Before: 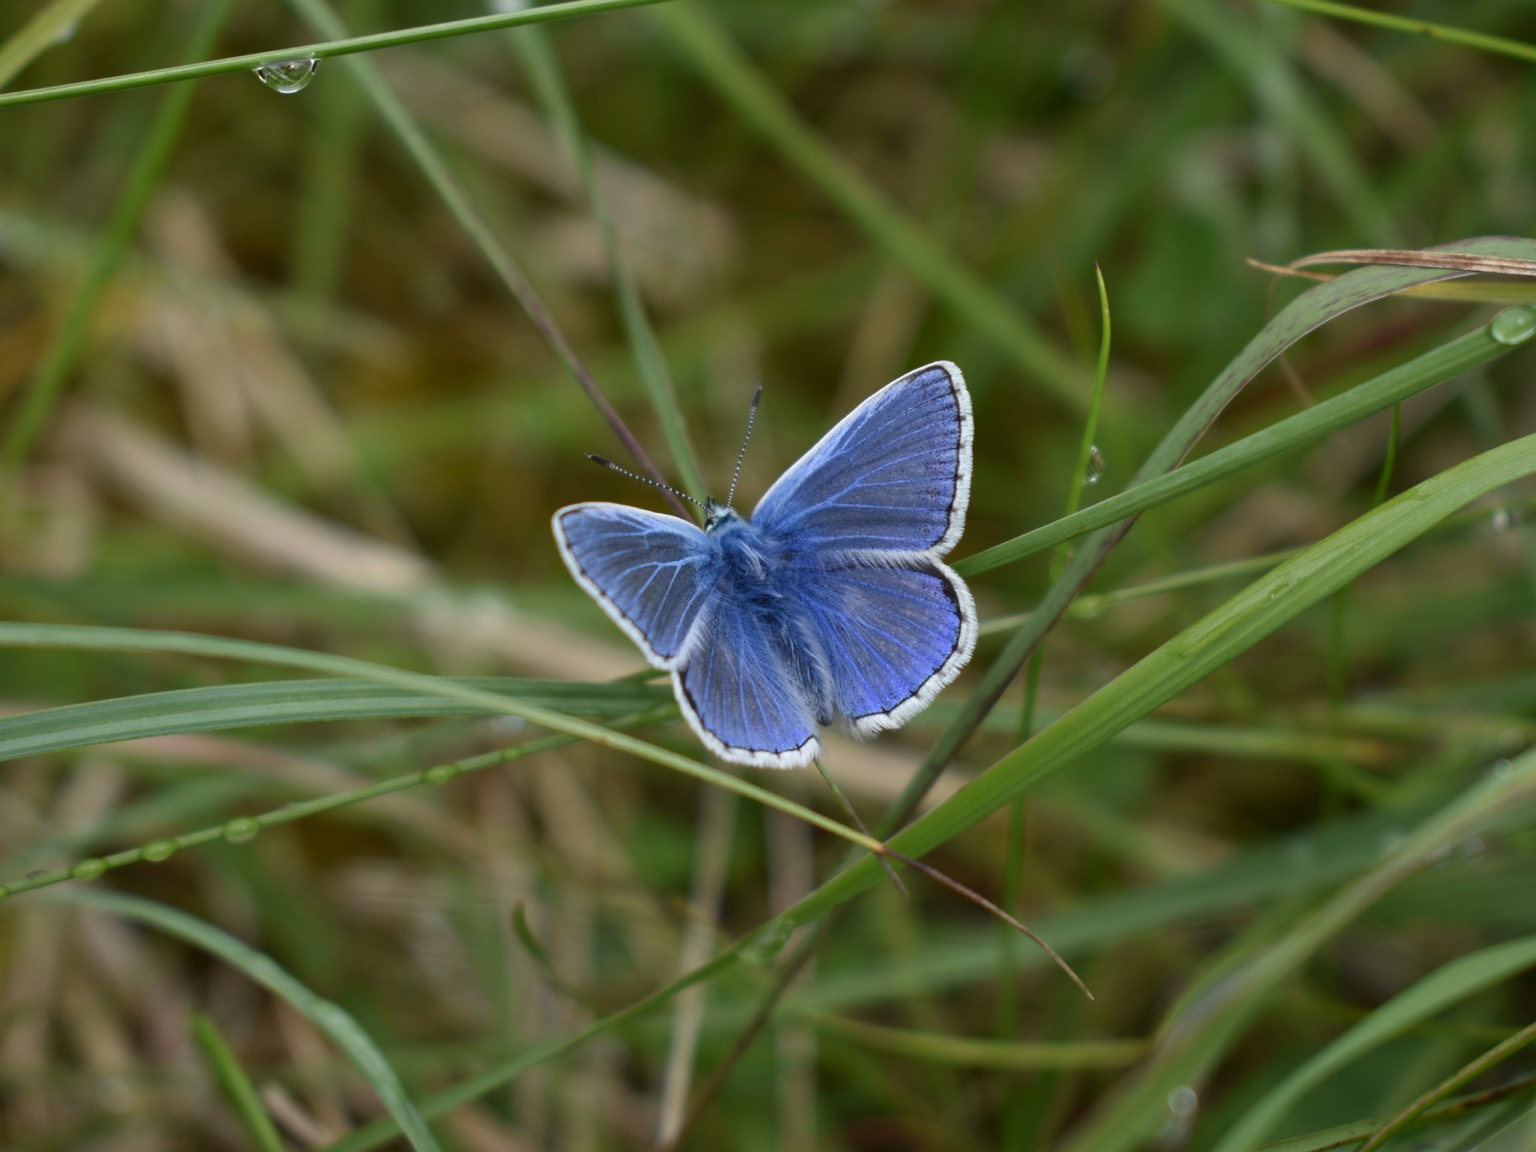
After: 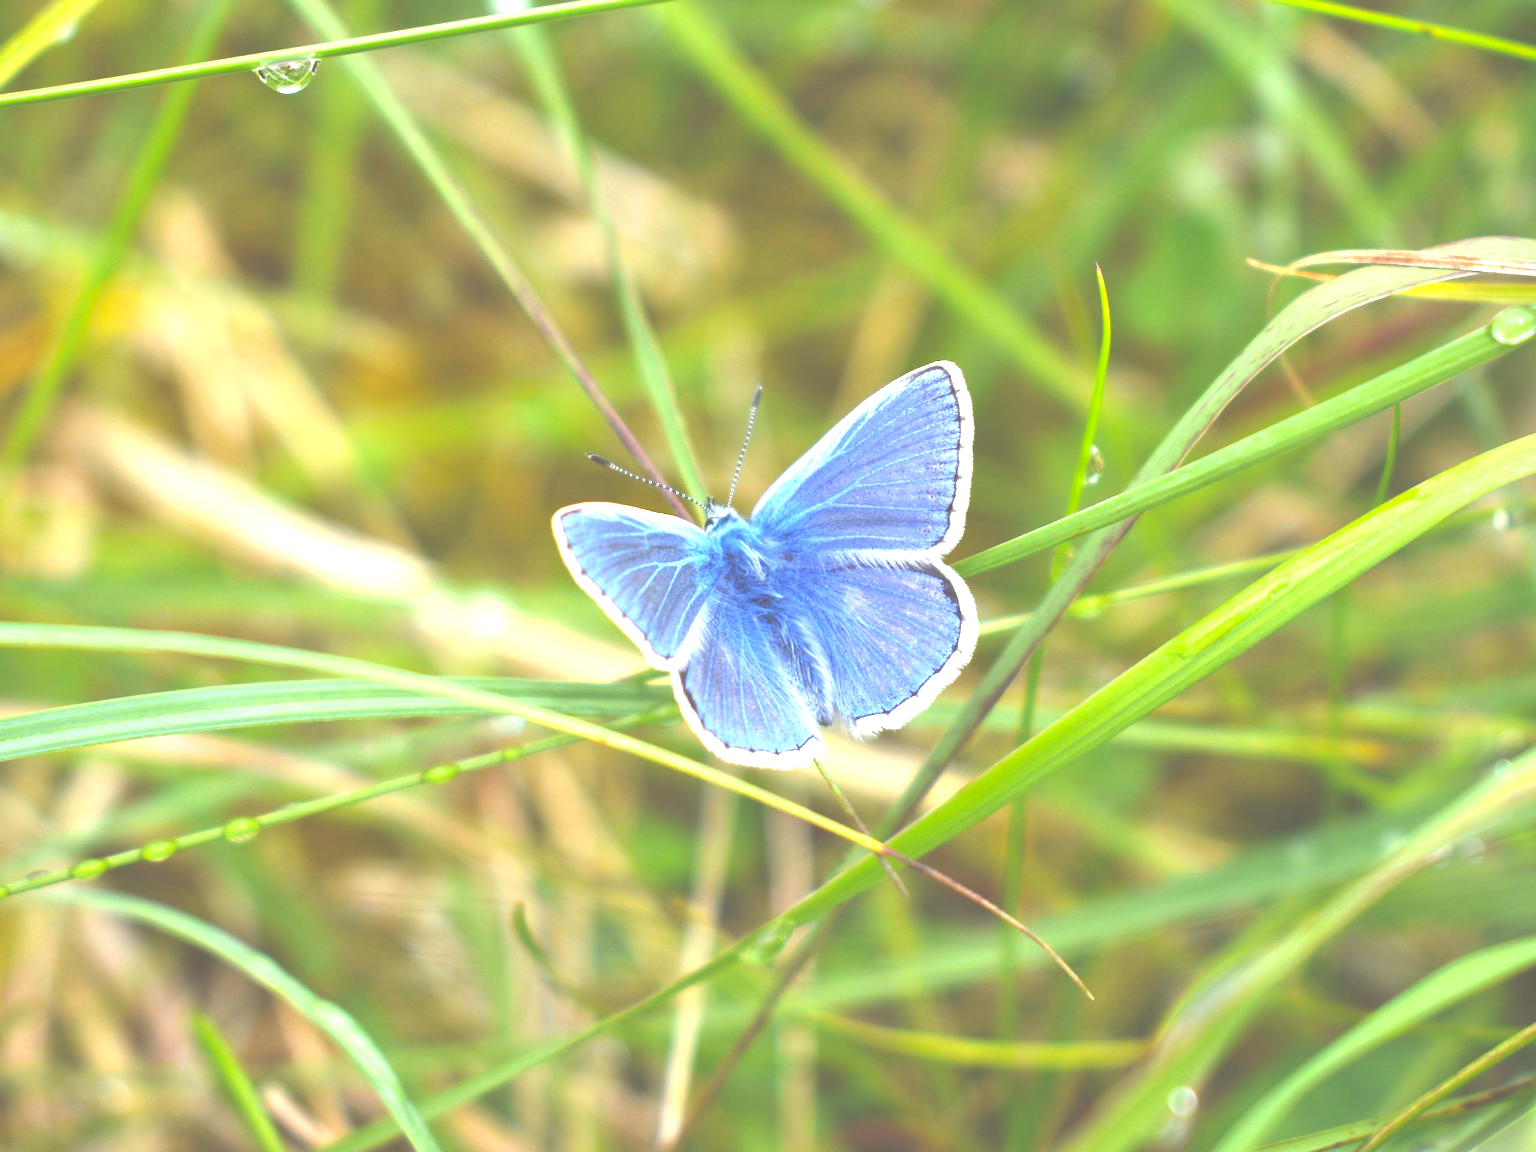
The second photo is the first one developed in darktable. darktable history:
color balance rgb: highlights gain › chroma 0.242%, highlights gain › hue 332.69°, perceptual saturation grading › global saturation 19.399%, perceptual brilliance grading › global brilliance -4.5%, perceptual brilliance grading › highlights 23.824%, perceptual brilliance grading › mid-tones 7.278%, perceptual brilliance grading › shadows -4.968%, global vibrance 30.915%
contrast brightness saturation: brightness 0.15
exposure: black level correction -0.023, exposure 1.395 EV, compensate highlight preservation false
